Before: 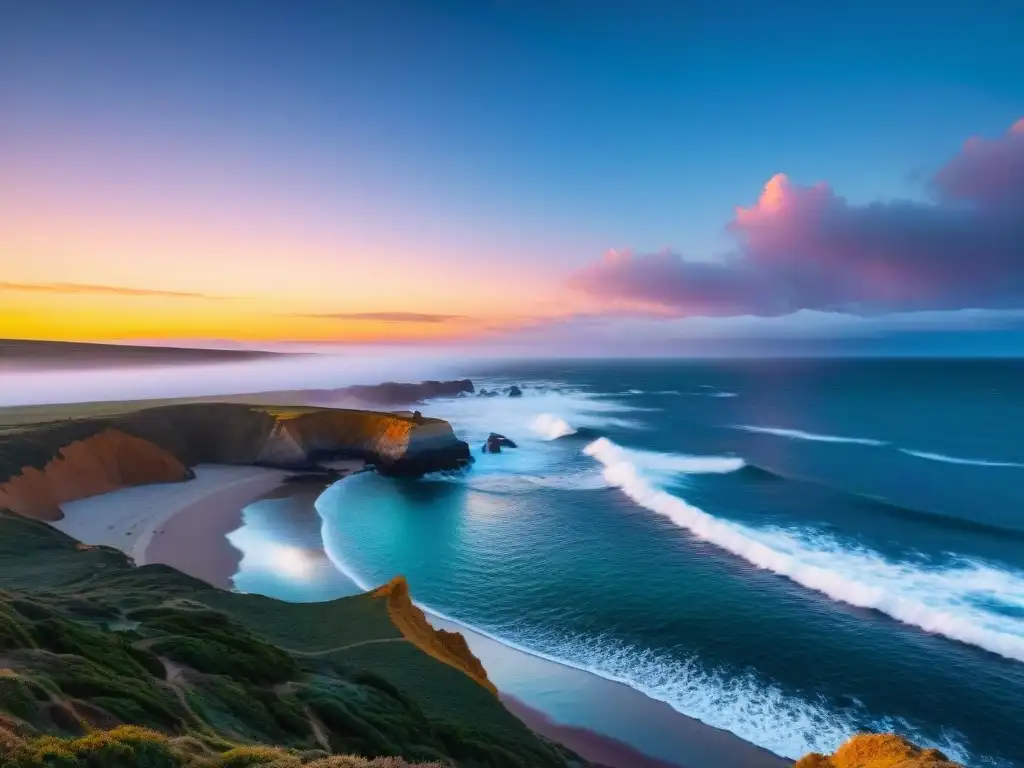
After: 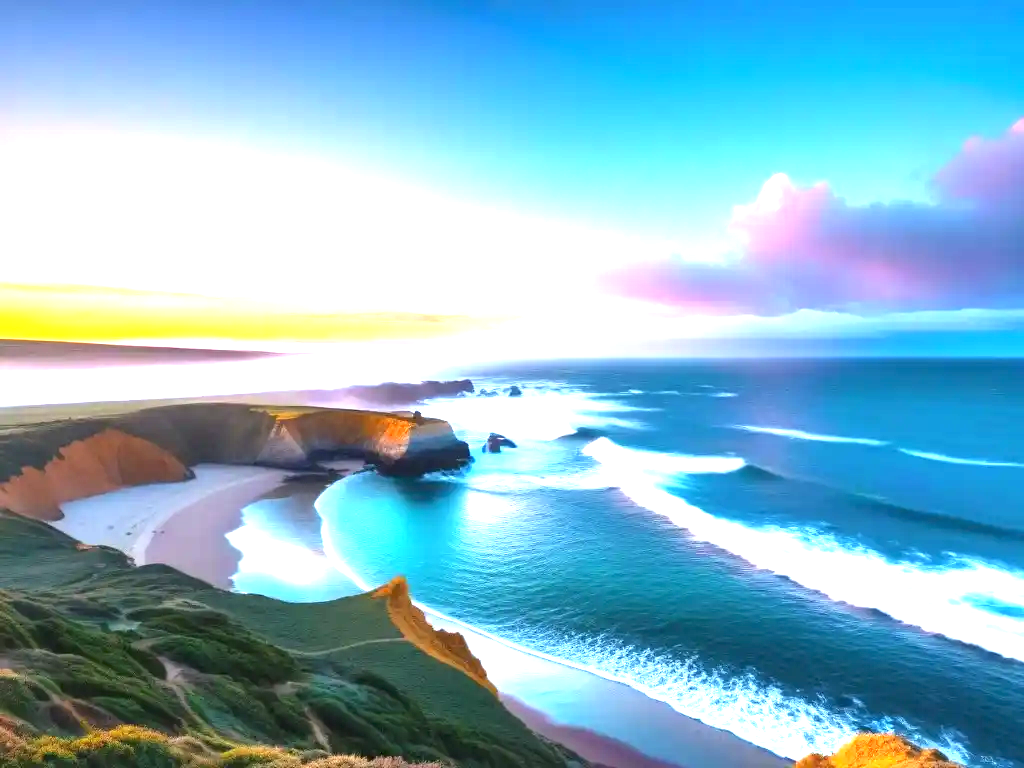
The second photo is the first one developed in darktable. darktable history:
exposure: black level correction 0, exposure 1.755 EV, compensate exposure bias true, compensate highlight preservation false
